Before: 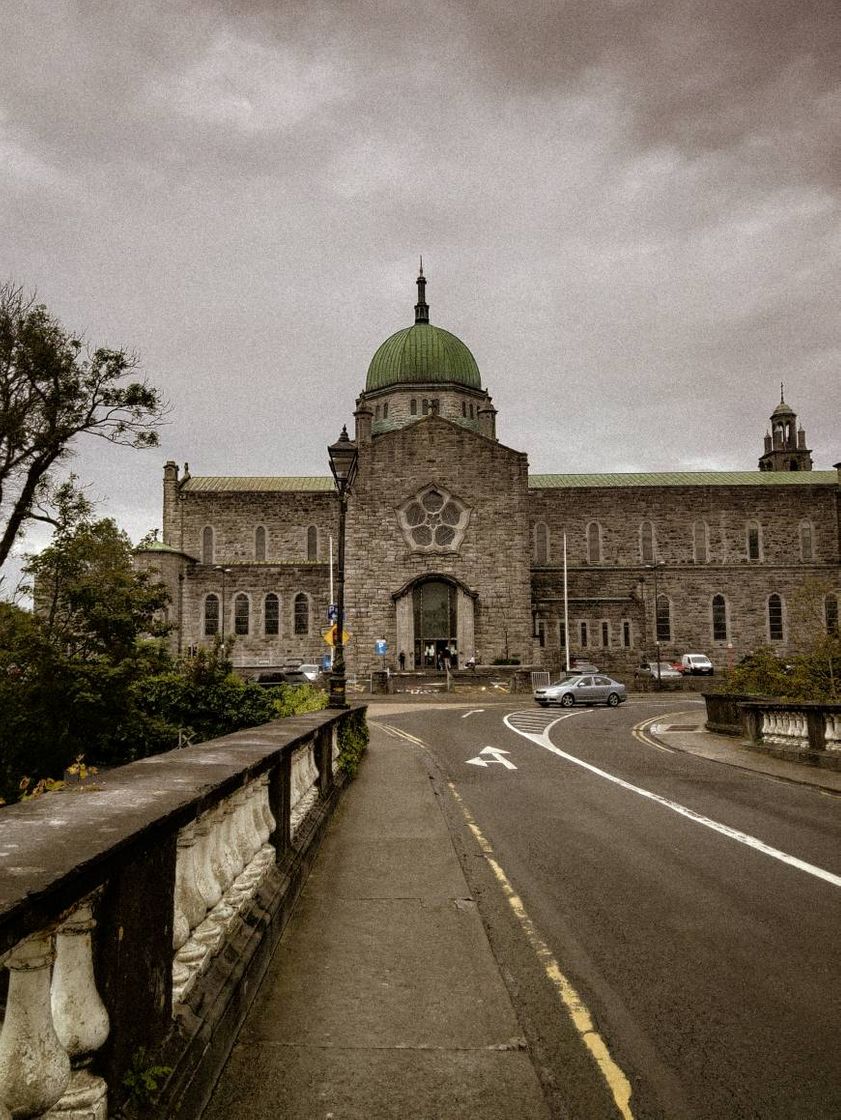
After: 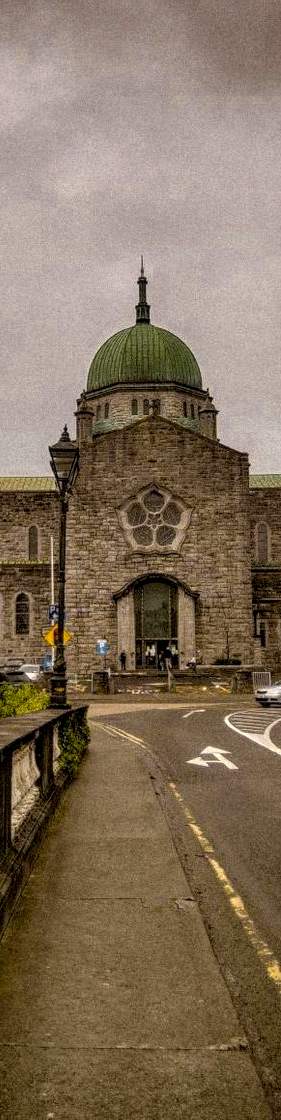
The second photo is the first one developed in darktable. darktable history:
crop: left 33.246%, right 33.298%
color zones: curves: ch0 [(0.035, 0.242) (0.25, 0.5) (0.384, 0.214) (0.488, 0.255) (0.75, 0.5)]; ch1 [(0.063, 0.379) (0.25, 0.5) (0.354, 0.201) (0.489, 0.085) (0.729, 0.271)]; ch2 [(0.25, 0.5) (0.38, 0.517) (0.442, 0.51) (0.735, 0.456)]
local contrast: on, module defaults
color balance rgb: highlights gain › chroma 1.43%, highlights gain › hue 51.01°, perceptual saturation grading › global saturation 30.764%
